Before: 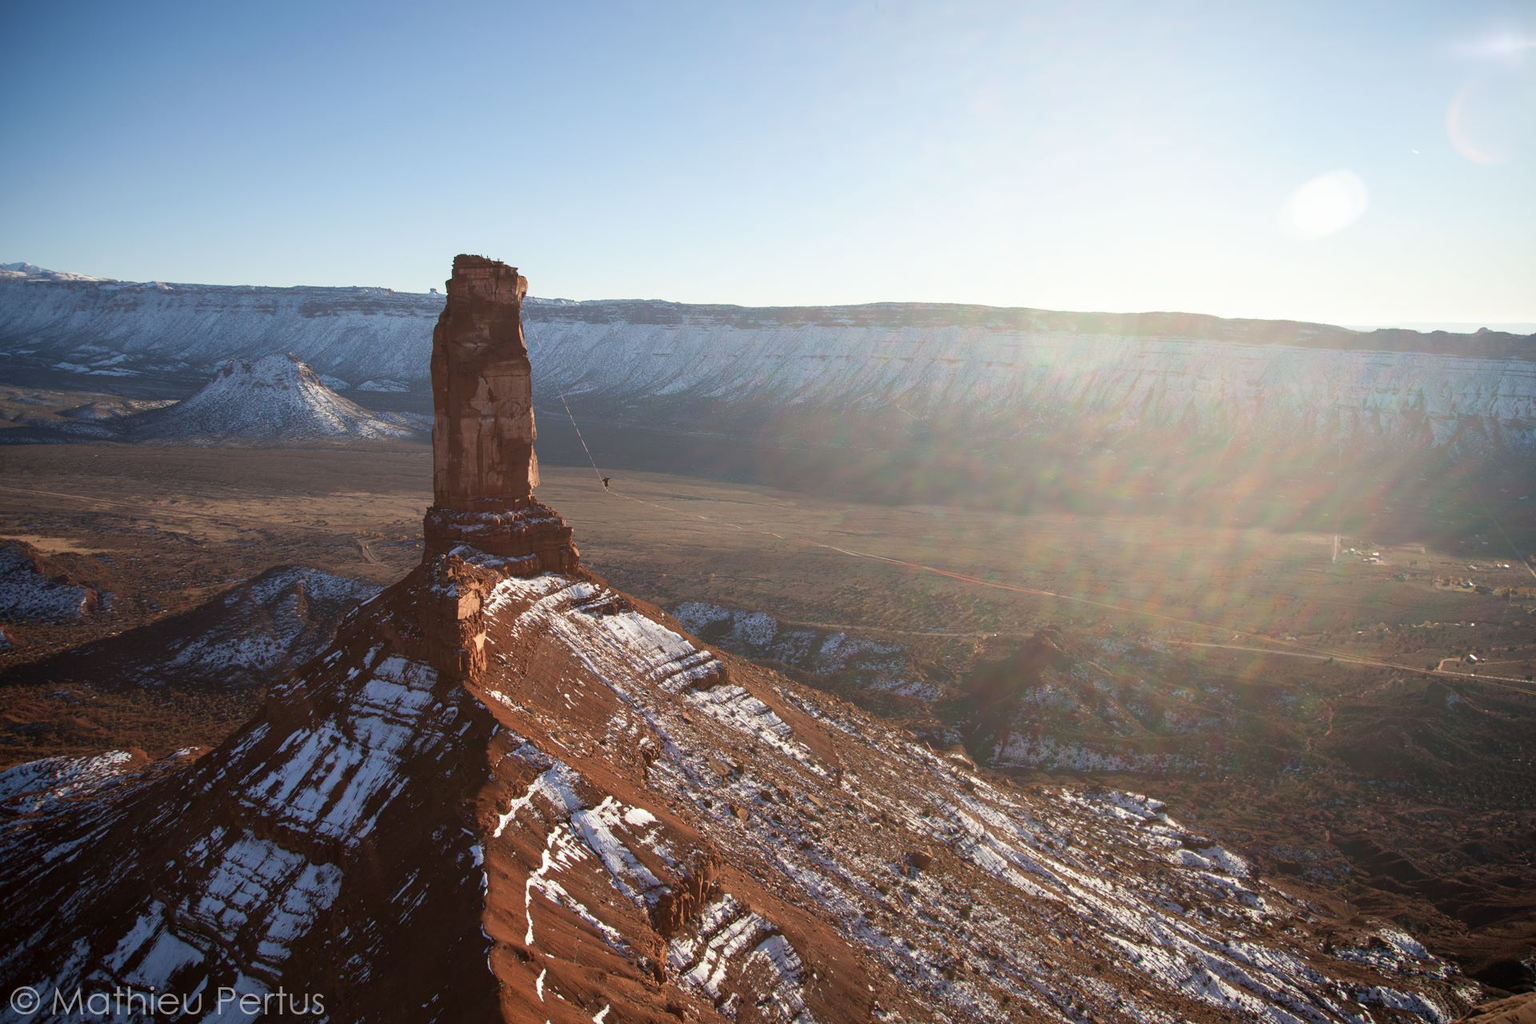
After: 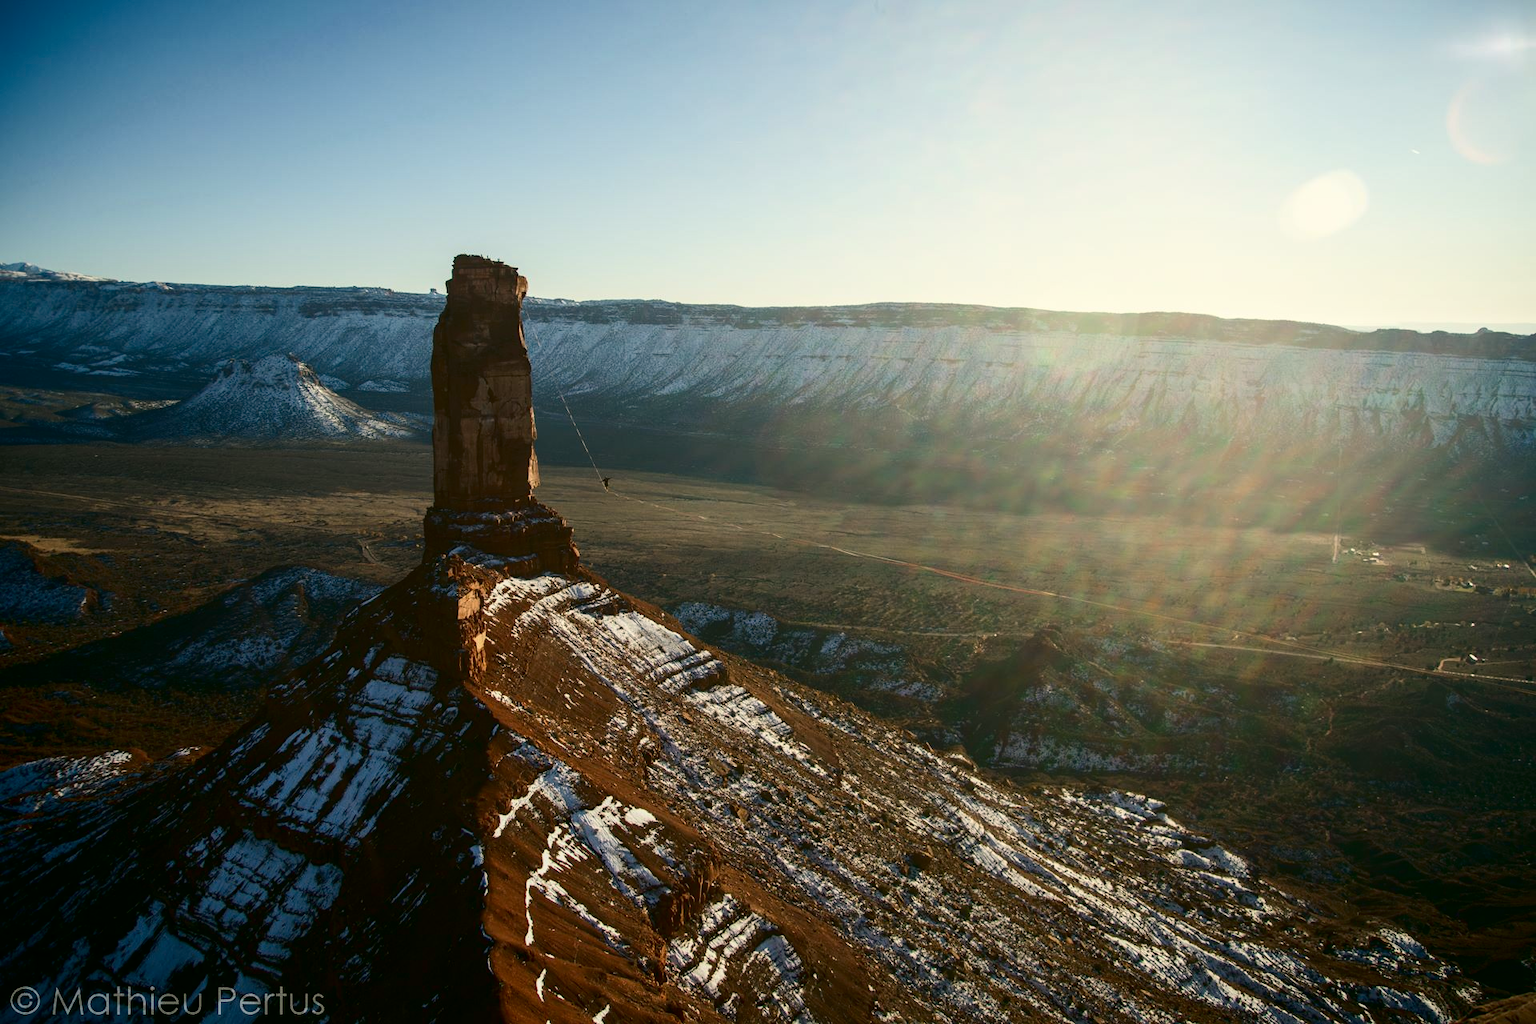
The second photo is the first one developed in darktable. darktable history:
contrast brightness saturation: contrast 0.19, brightness -0.24, saturation 0.11
color correction: highlights a* -0.482, highlights b* 9.48, shadows a* -9.48, shadows b* 0.803
local contrast: detail 110%
